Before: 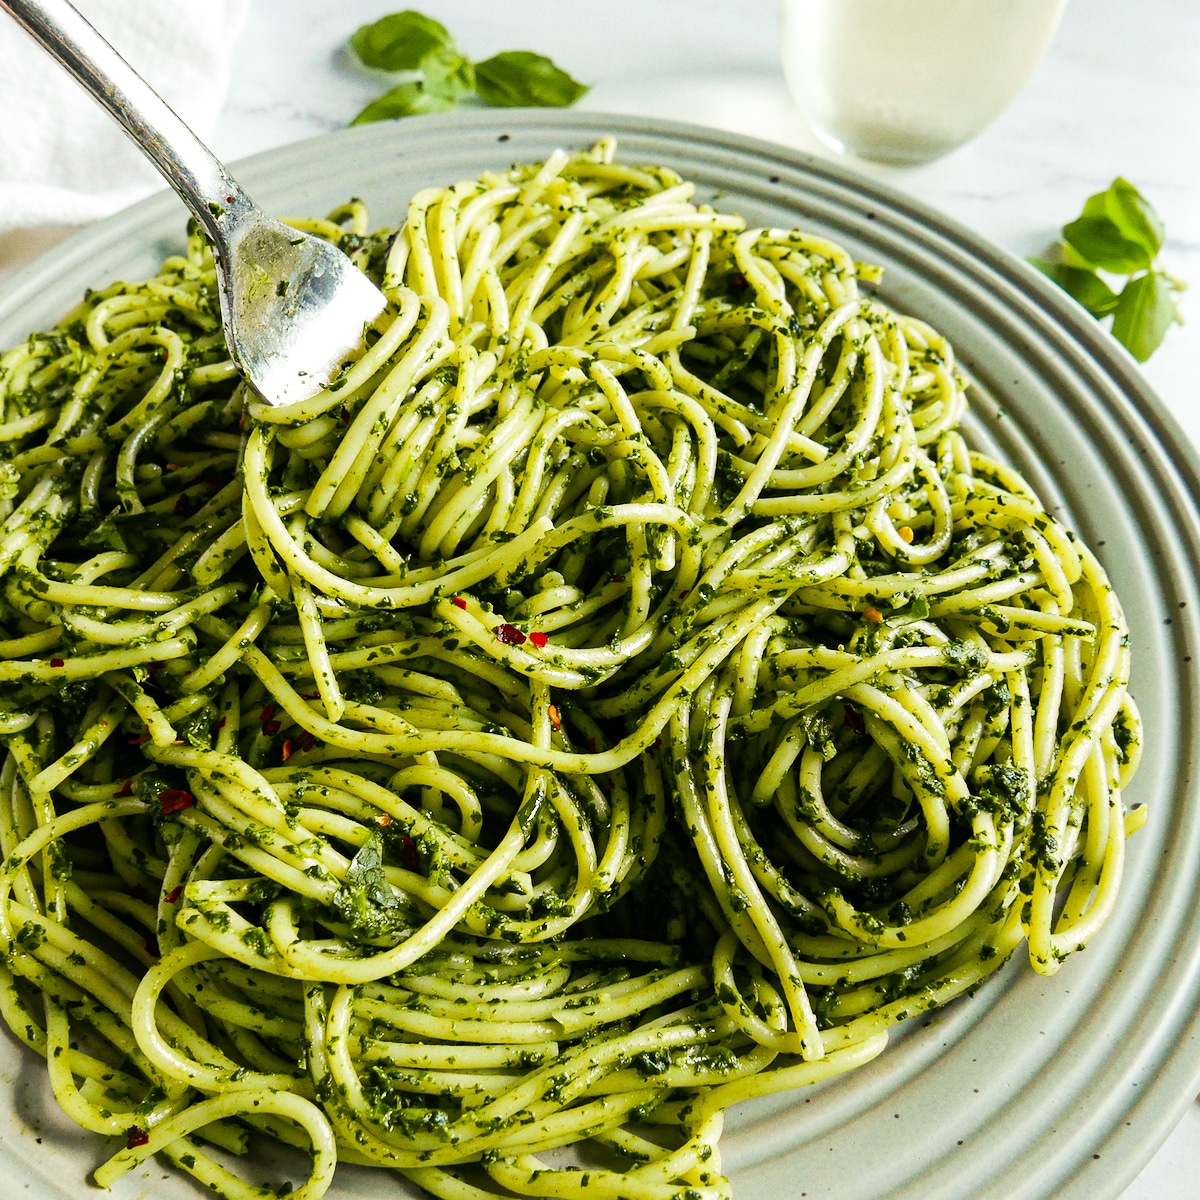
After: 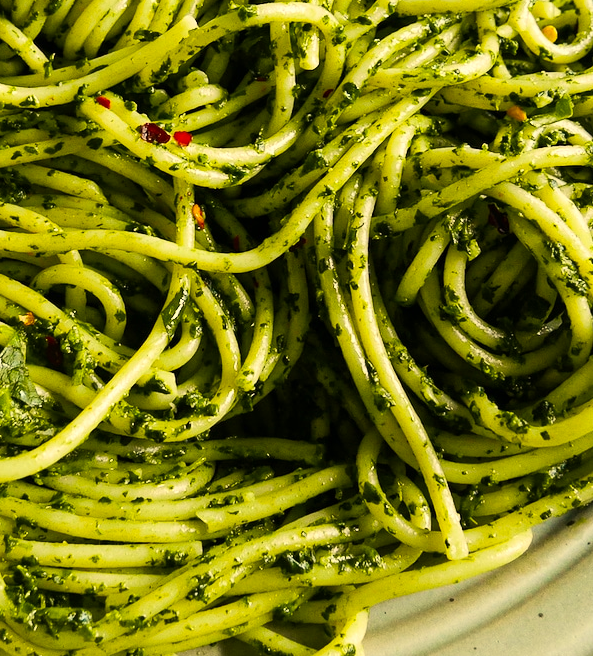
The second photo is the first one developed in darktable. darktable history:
color correction: highlights a* 2.72, highlights b* 22.8
crop: left 29.672%, top 41.786%, right 20.851%, bottom 3.487%
tone equalizer: on, module defaults
